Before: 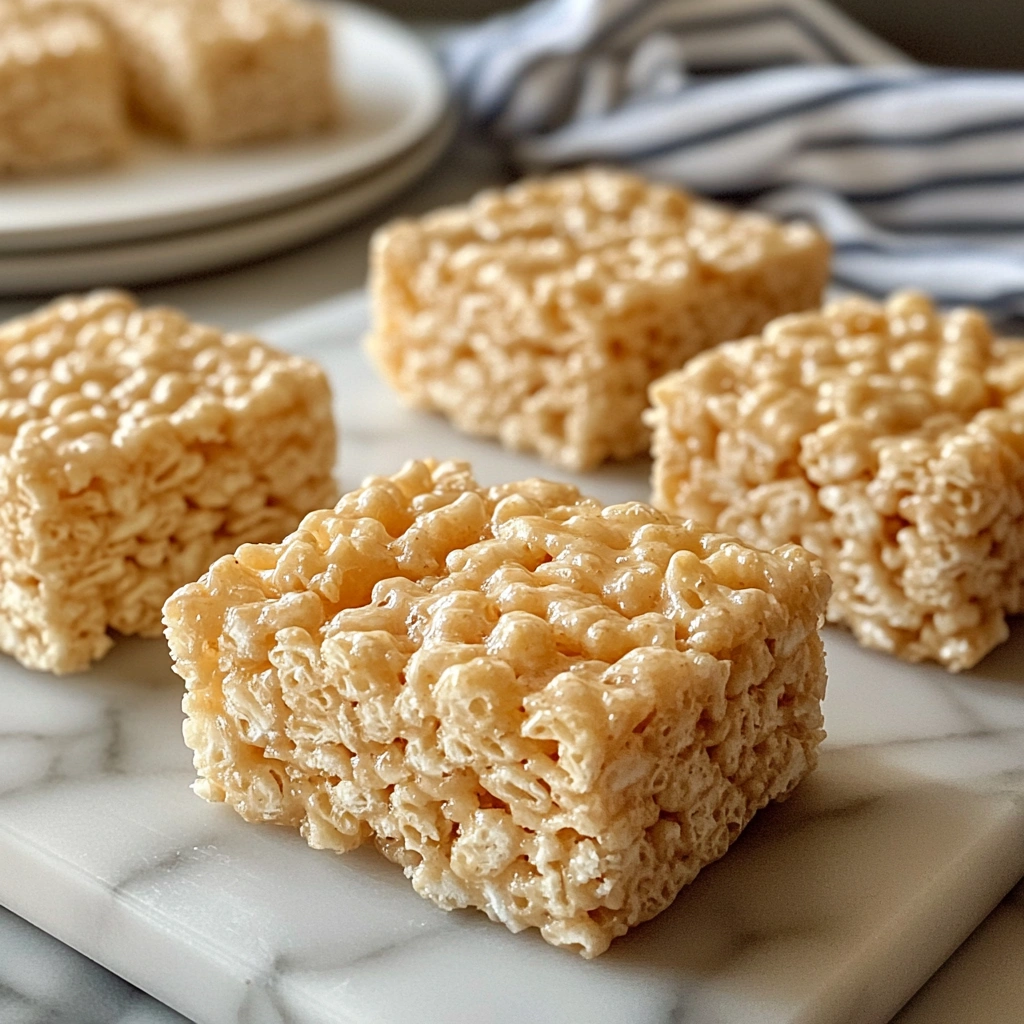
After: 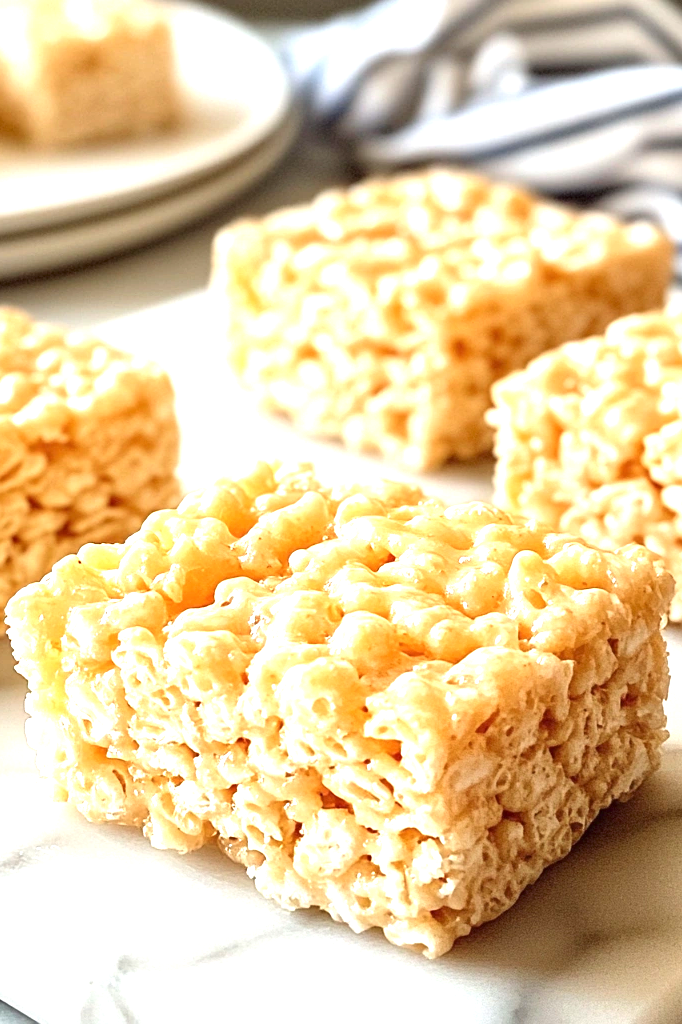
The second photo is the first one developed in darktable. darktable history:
crop and rotate: left 15.424%, right 17.89%
contrast brightness saturation: contrast 0.074
exposure: black level correction 0, exposure 1.386 EV, compensate highlight preservation false
